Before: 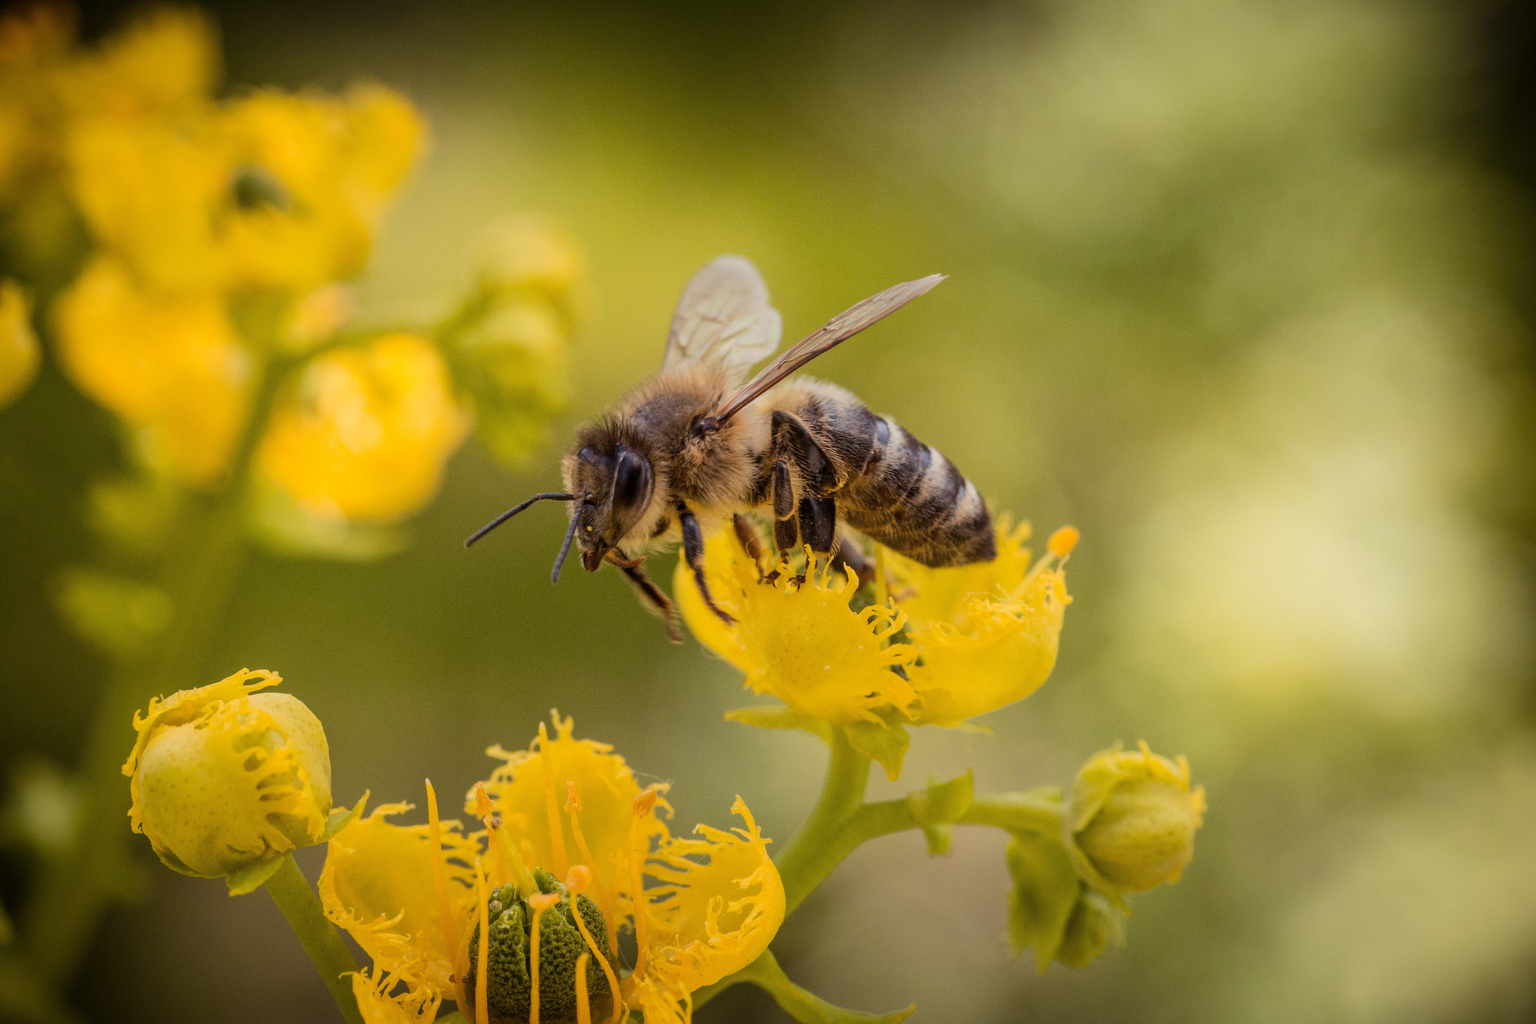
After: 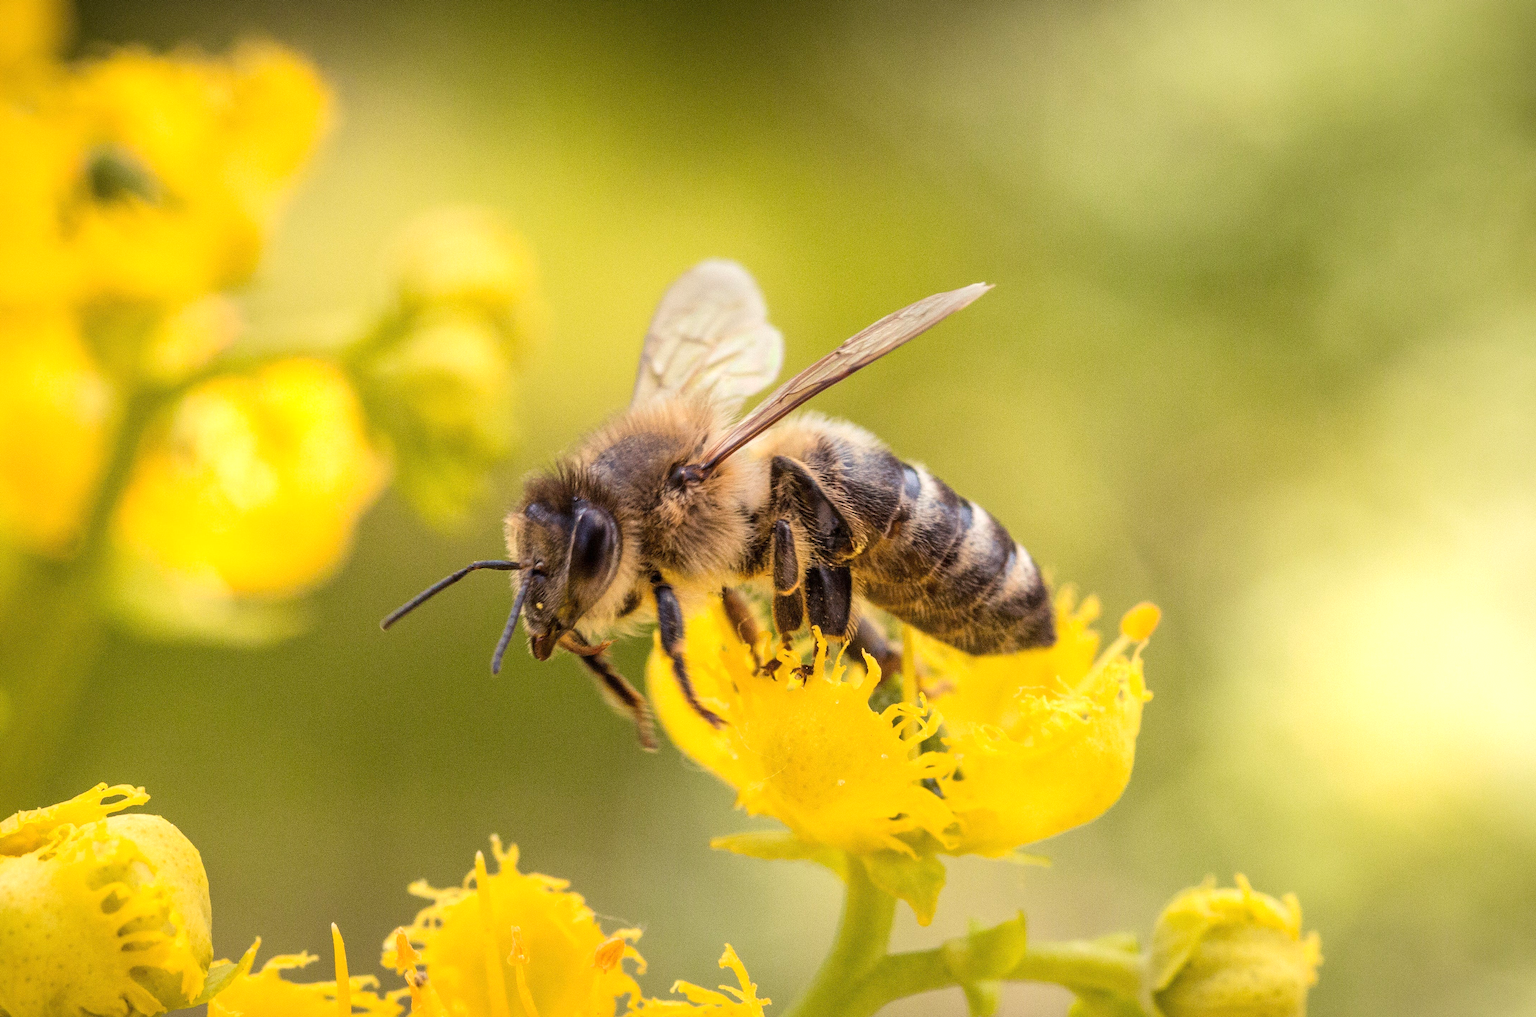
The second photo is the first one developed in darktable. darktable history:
exposure: exposure 0.61 EV, compensate highlight preservation false
crop and rotate: left 10.724%, top 5.038%, right 10.441%, bottom 16.616%
